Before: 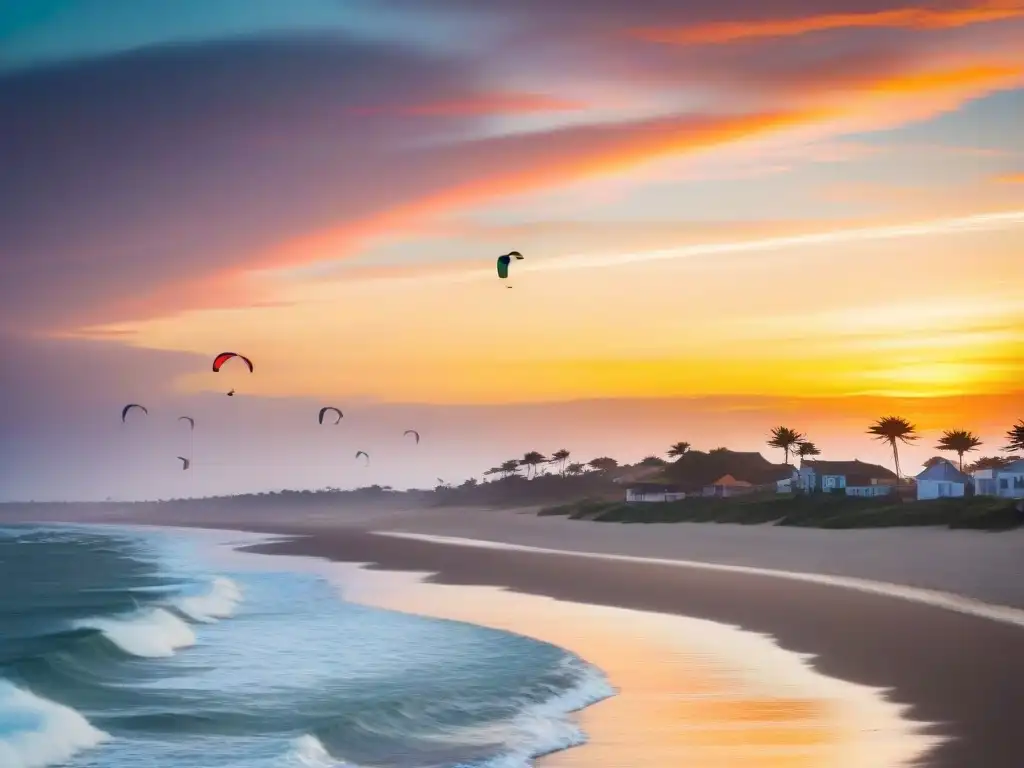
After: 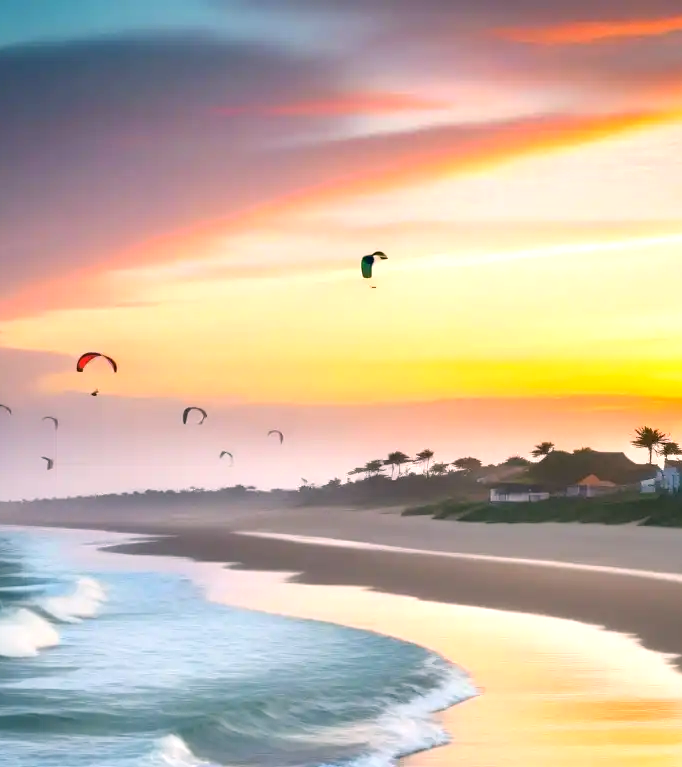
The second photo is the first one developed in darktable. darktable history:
color correction: highlights a* 4.65, highlights b* 4.97, shadows a* -7.88, shadows b* 4.83
crop and rotate: left 13.342%, right 20.011%
exposure: exposure 0.563 EV, compensate highlight preservation false
